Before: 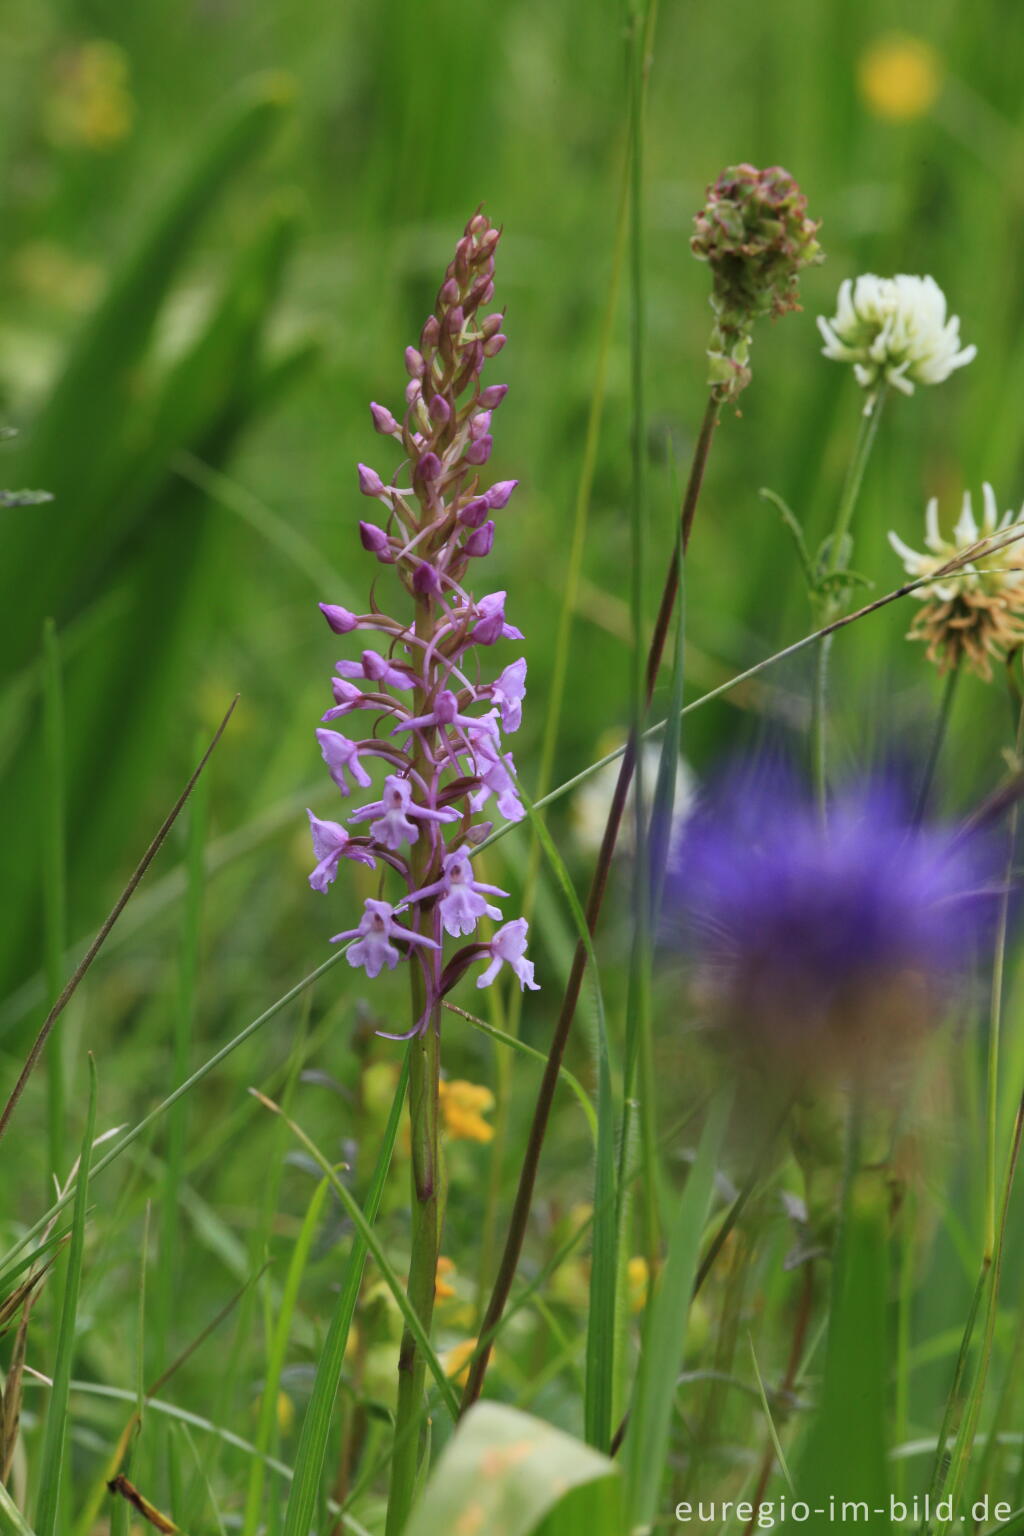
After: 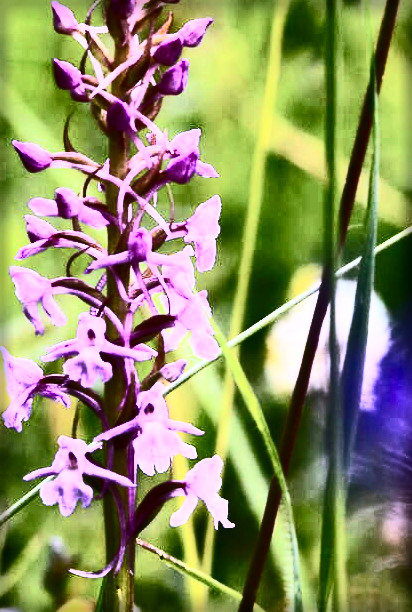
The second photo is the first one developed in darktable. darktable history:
color correction: highlights a* 15.19, highlights b* -25.16
contrast brightness saturation: contrast 0.916, brightness 0.191
crop: left 29.939%, top 30.13%, right 29.745%, bottom 30.023%
color balance rgb: power › luminance -14.778%, linear chroma grading › global chroma 14.409%, perceptual saturation grading › global saturation 14.825%, perceptual brilliance grading › global brilliance 29.932%, perceptual brilliance grading › highlights 11.846%, perceptual brilliance grading › mid-tones 23.809%
vignetting: fall-off start 93.22%, fall-off radius 5.57%, saturation -0.034, automatic ratio true, width/height ratio 1.331, shape 0.041
shadows and highlights: low approximation 0.01, soften with gaussian
